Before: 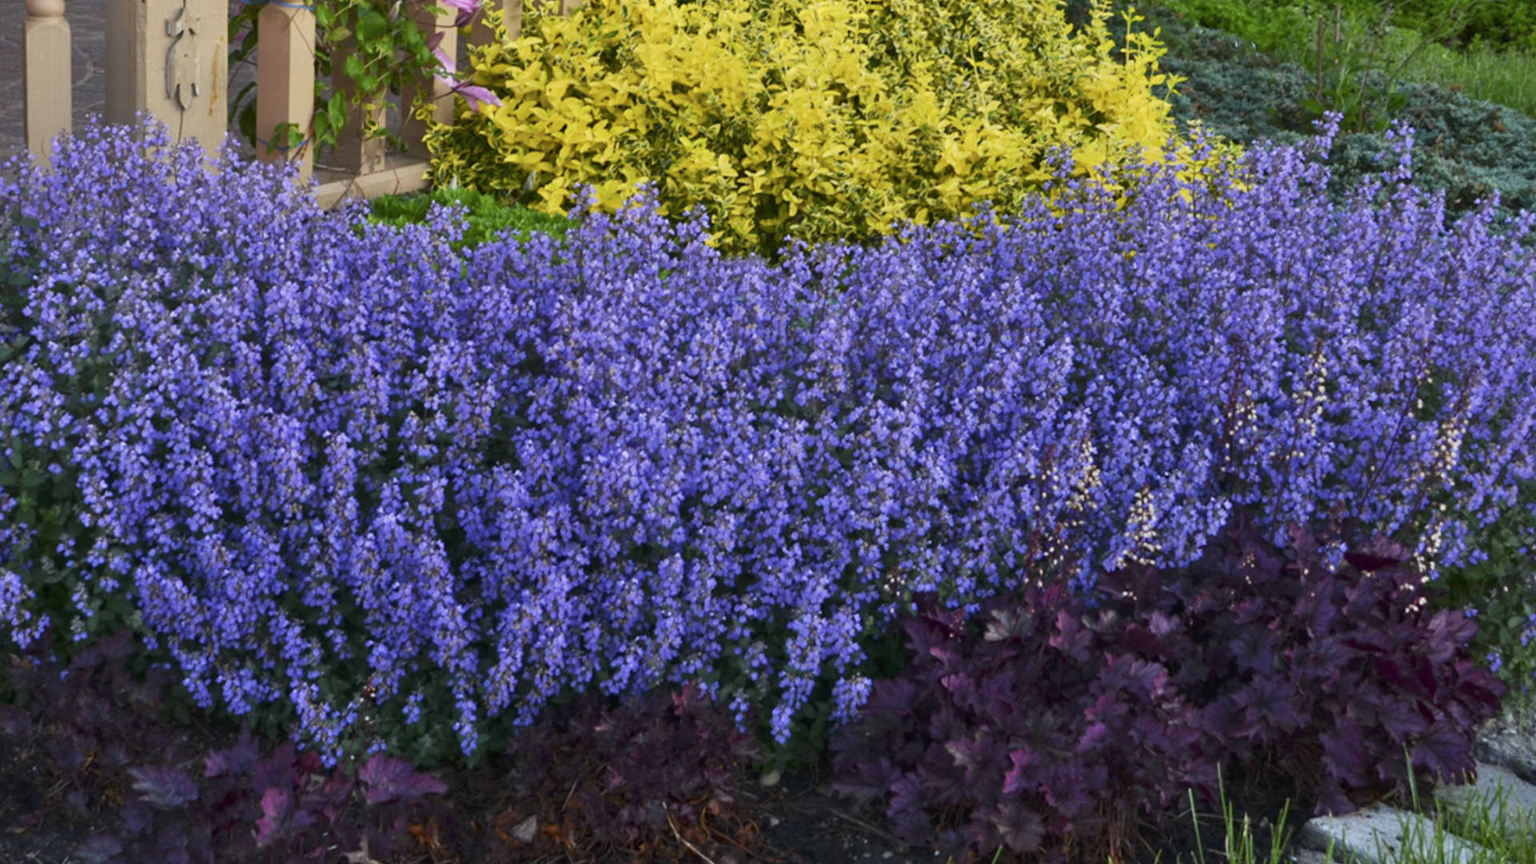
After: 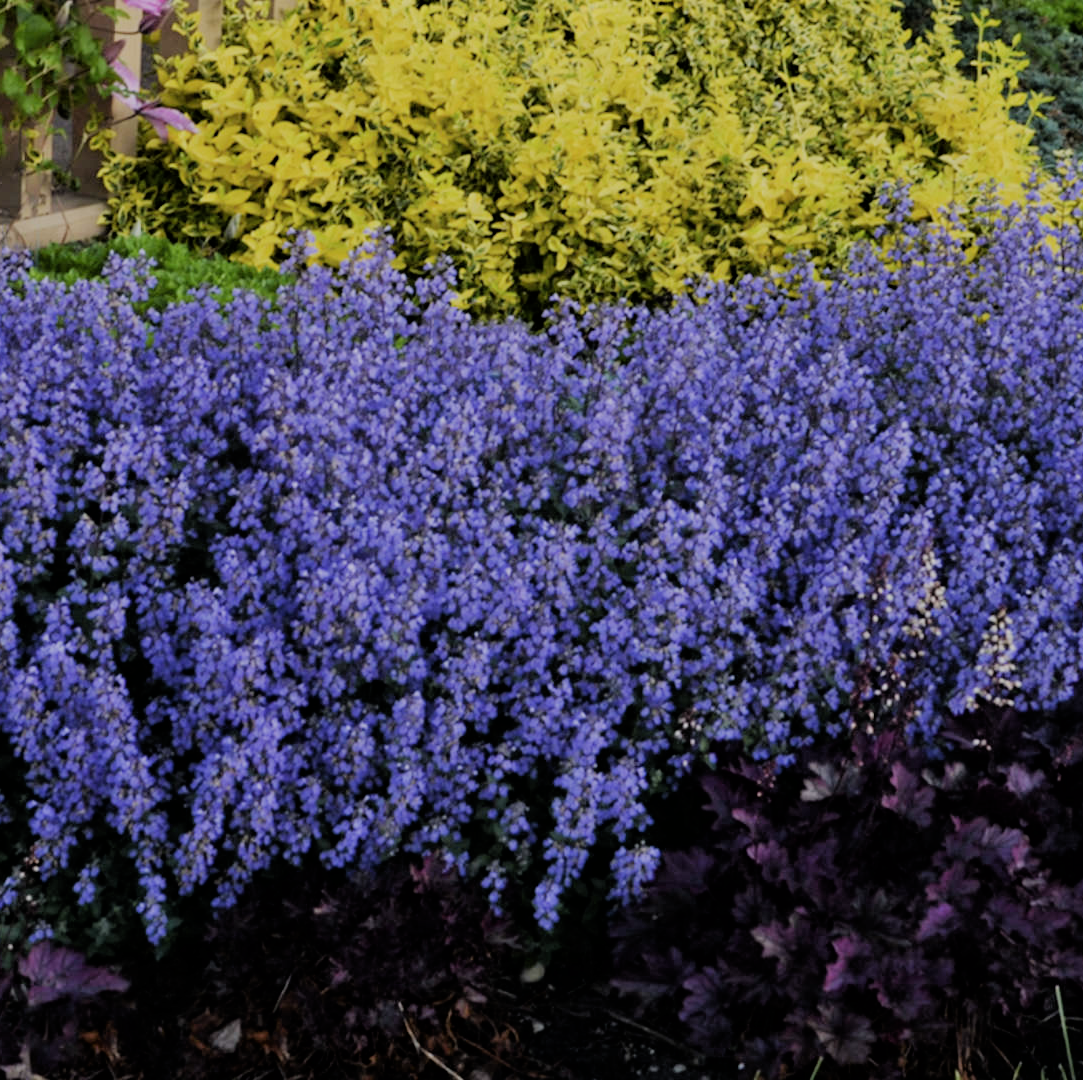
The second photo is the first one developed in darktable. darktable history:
filmic rgb: black relative exposure -4.62 EV, white relative exposure 4.76 EV, hardness 2.35, latitude 36.33%, contrast 1.047, highlights saturation mix 1%, shadows ↔ highlights balance 1.16%
crop and rotate: left 22.44%, right 21.13%
